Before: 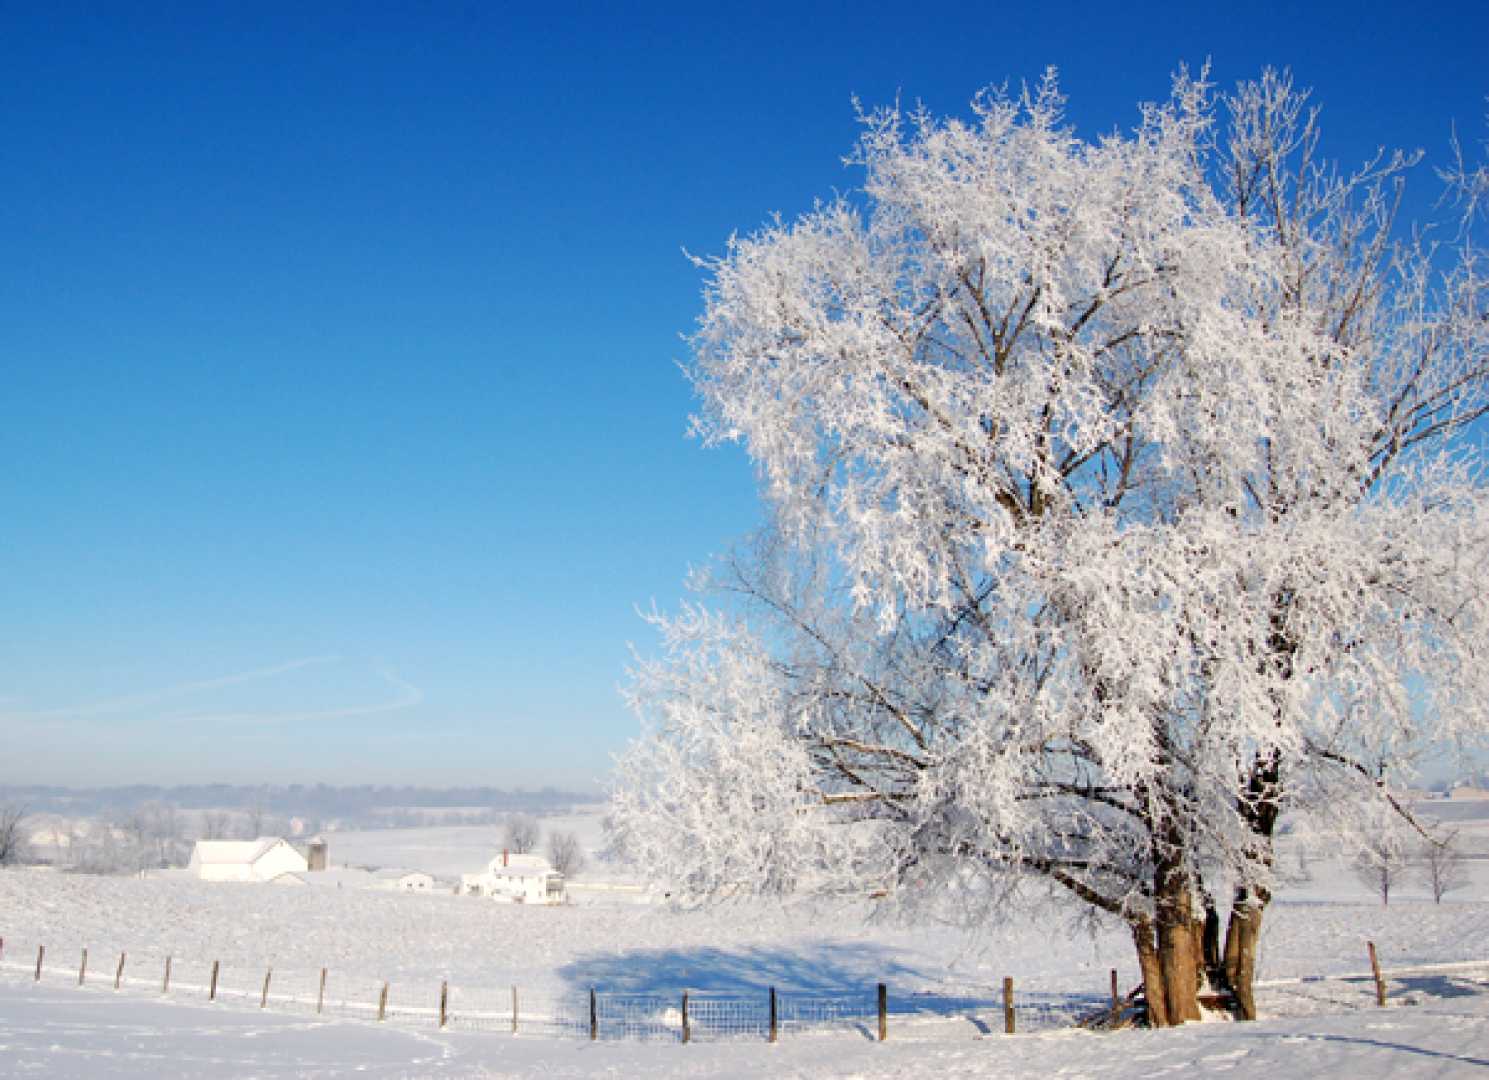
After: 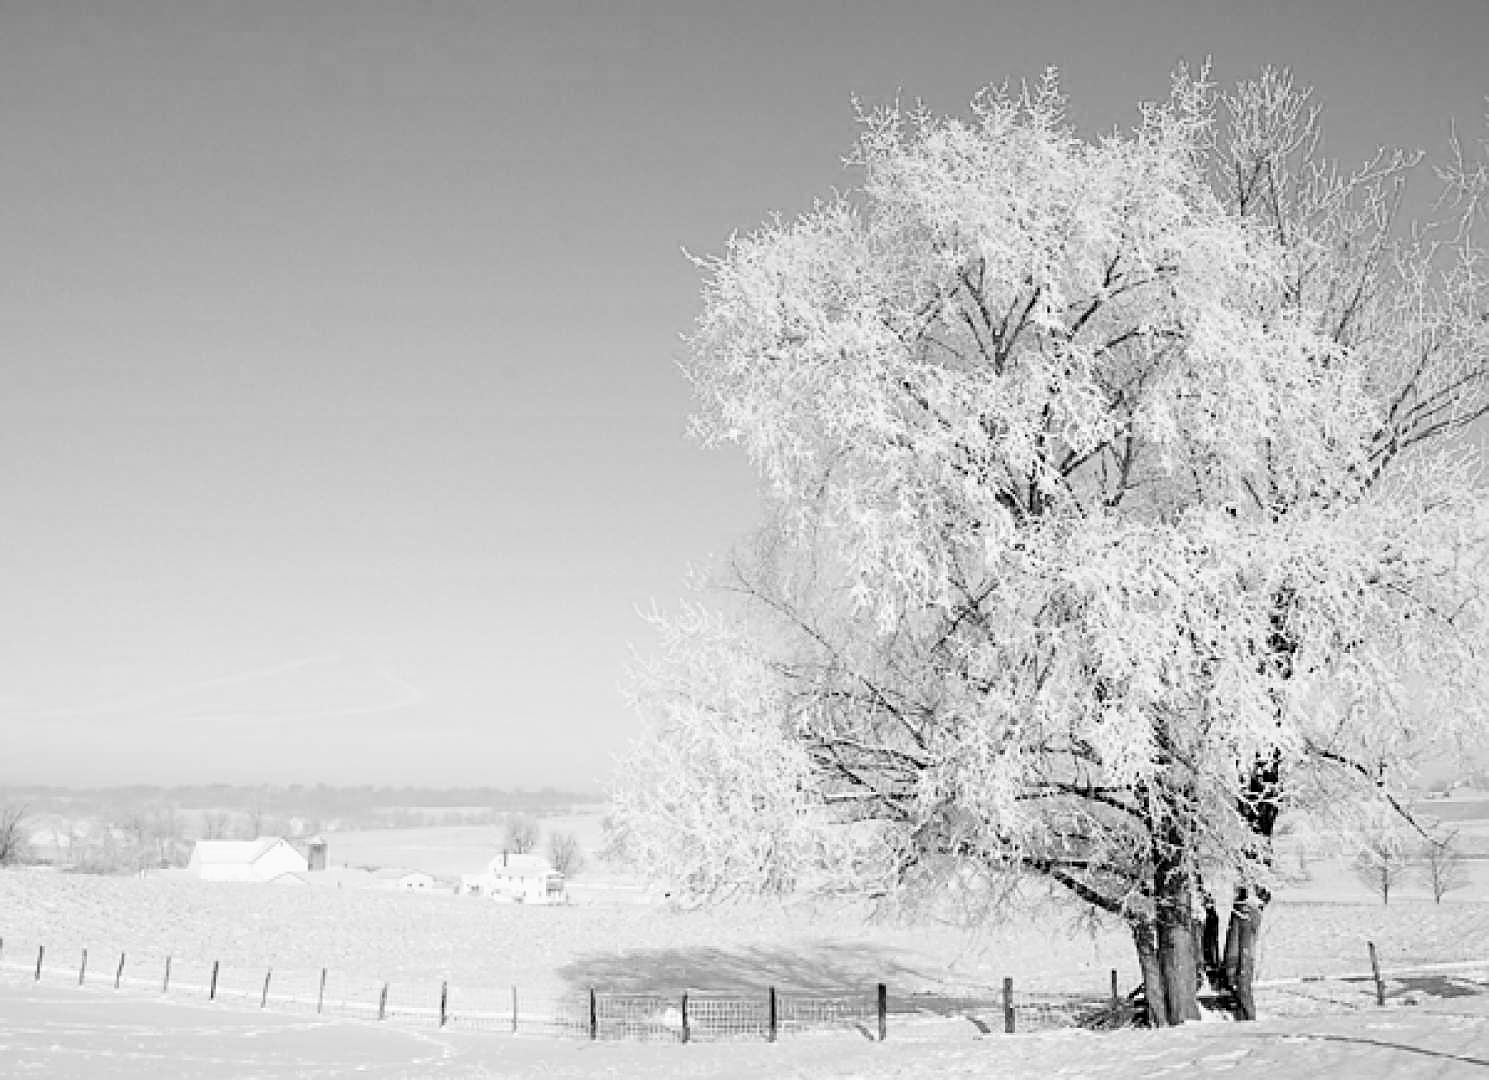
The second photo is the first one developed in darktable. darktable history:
color calibration: output gray [0.28, 0.41, 0.31, 0], gray › normalize channels true, illuminant same as pipeline (D50), adaptation XYZ, x 0.346, y 0.359, gamut compression 0
sharpen: on, module defaults
white balance: red 0.988, blue 1.017
base curve: curves: ch0 [(0, 0) (0.204, 0.334) (0.55, 0.733) (1, 1)], preserve colors none
